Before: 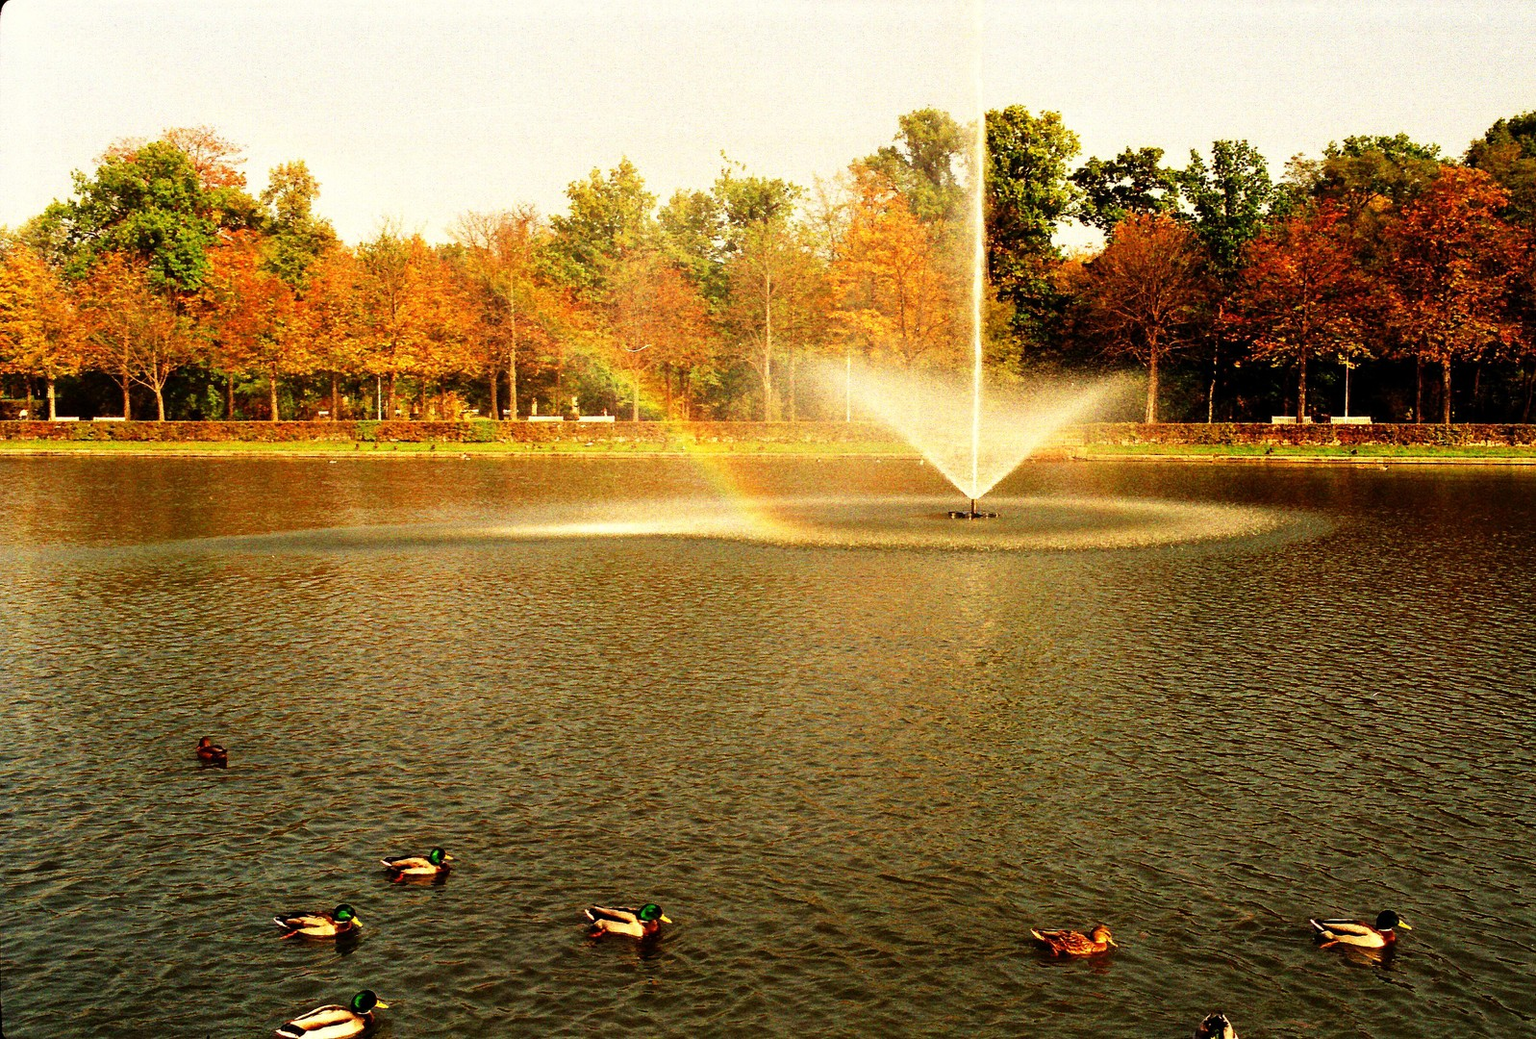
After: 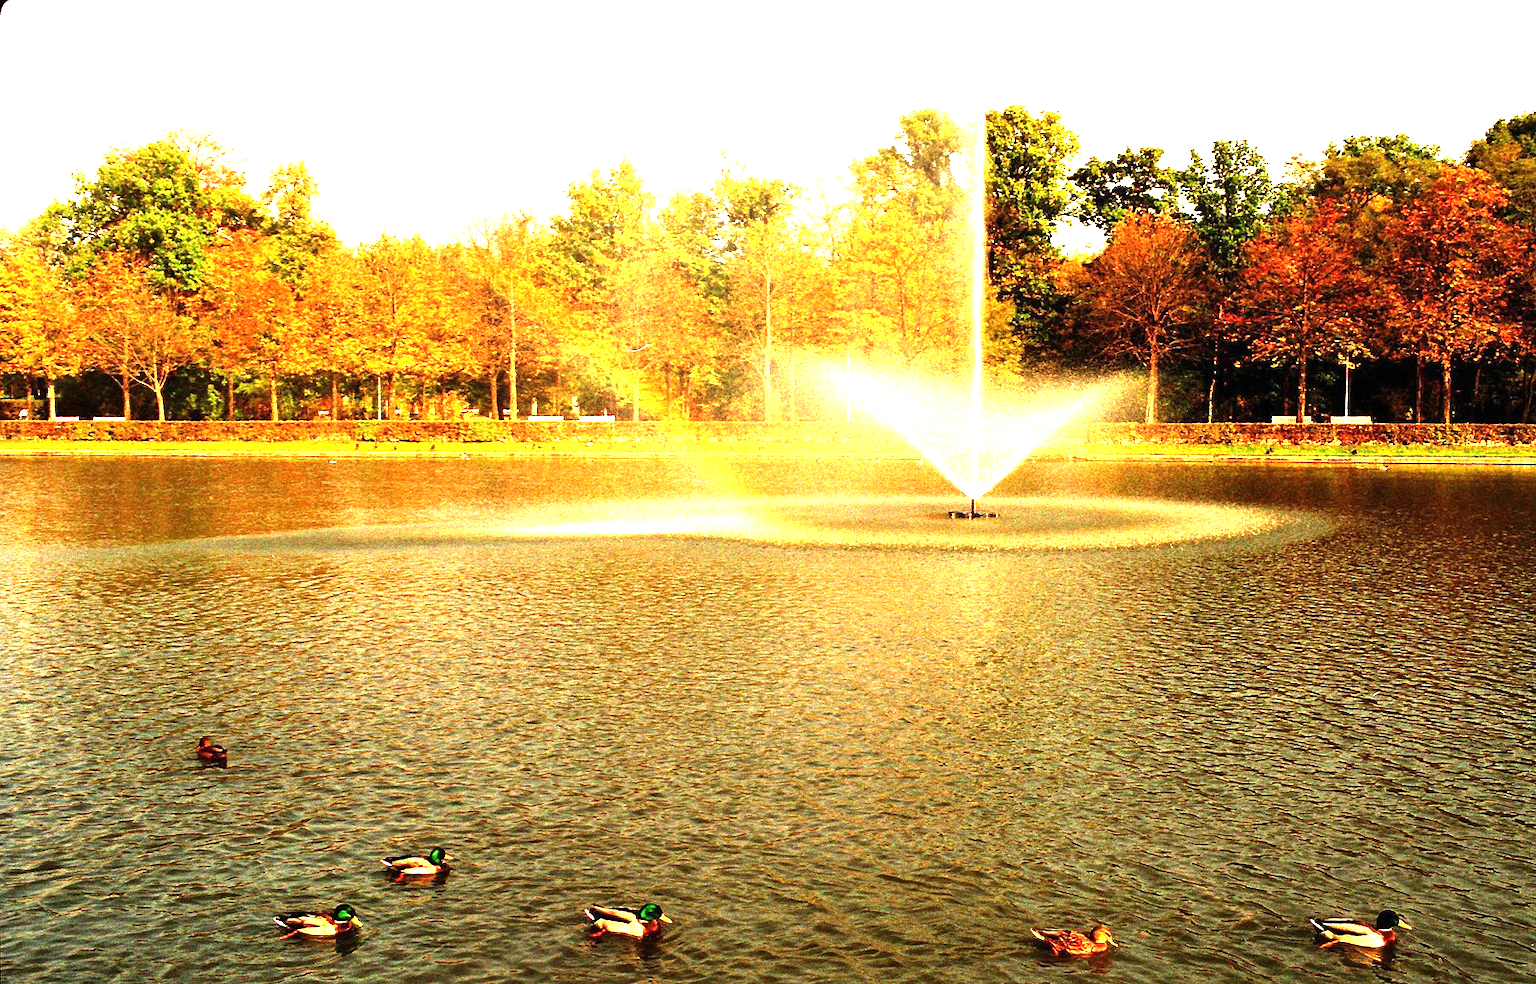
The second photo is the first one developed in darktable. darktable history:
crop and rotate: top 0.003%, bottom 5.153%
exposure: black level correction 0, exposure 1.377 EV, compensate highlight preservation false
